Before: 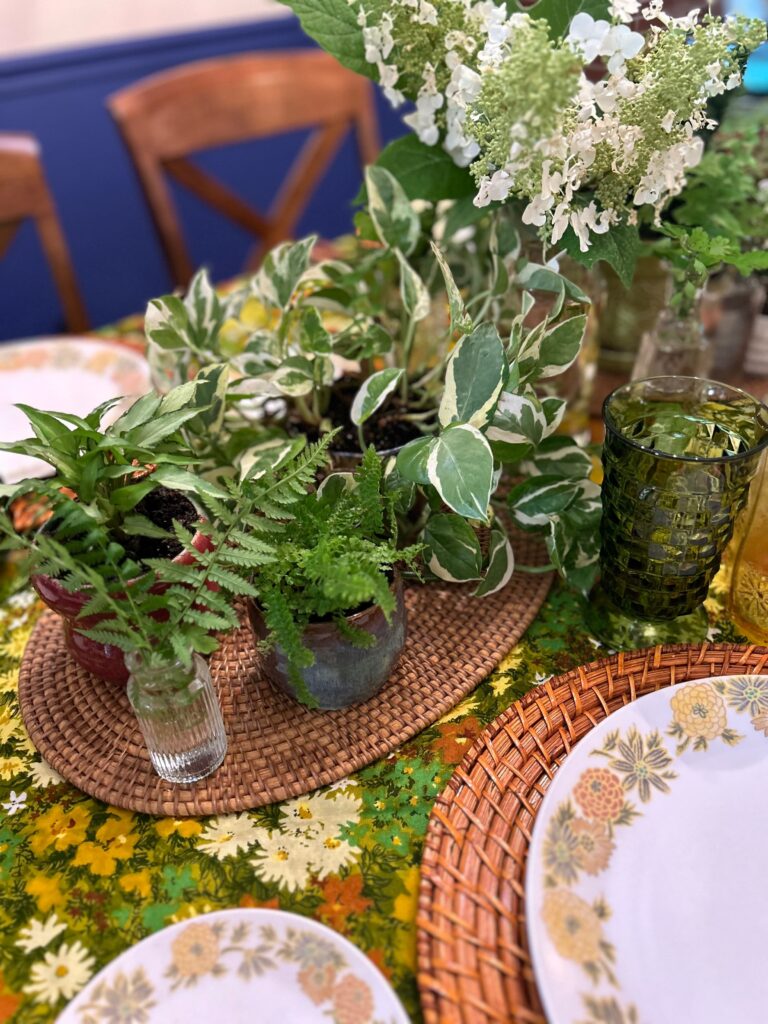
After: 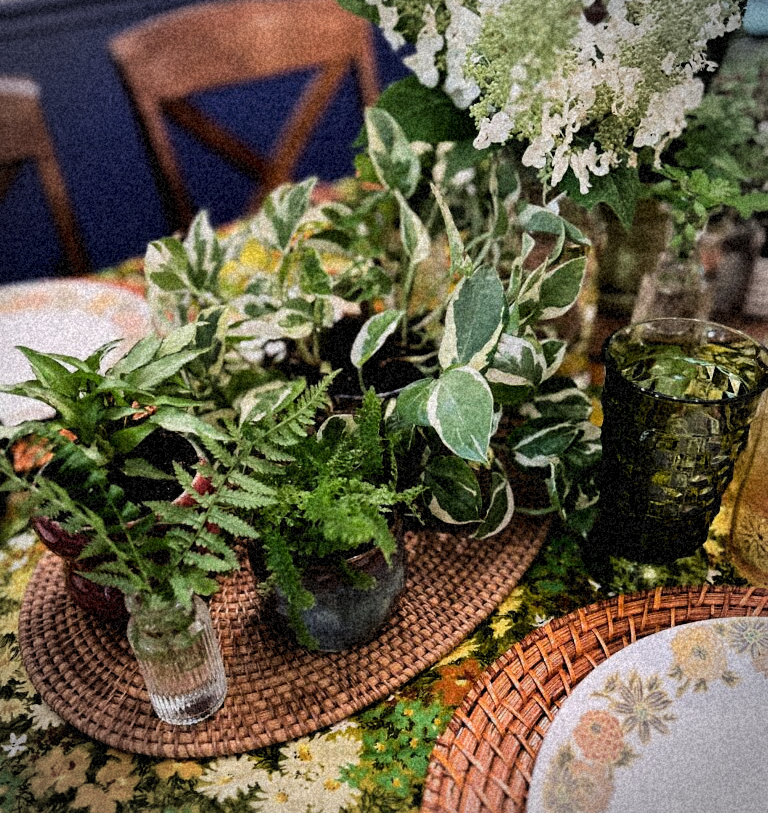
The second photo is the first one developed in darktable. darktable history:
crop and rotate: top 5.667%, bottom 14.937%
vignetting: dithering 8-bit output, unbound false
filmic rgb: black relative exposure -5 EV, hardness 2.88, contrast 1.4, highlights saturation mix -30%
grain: coarseness 46.9 ISO, strength 50.21%, mid-tones bias 0%
